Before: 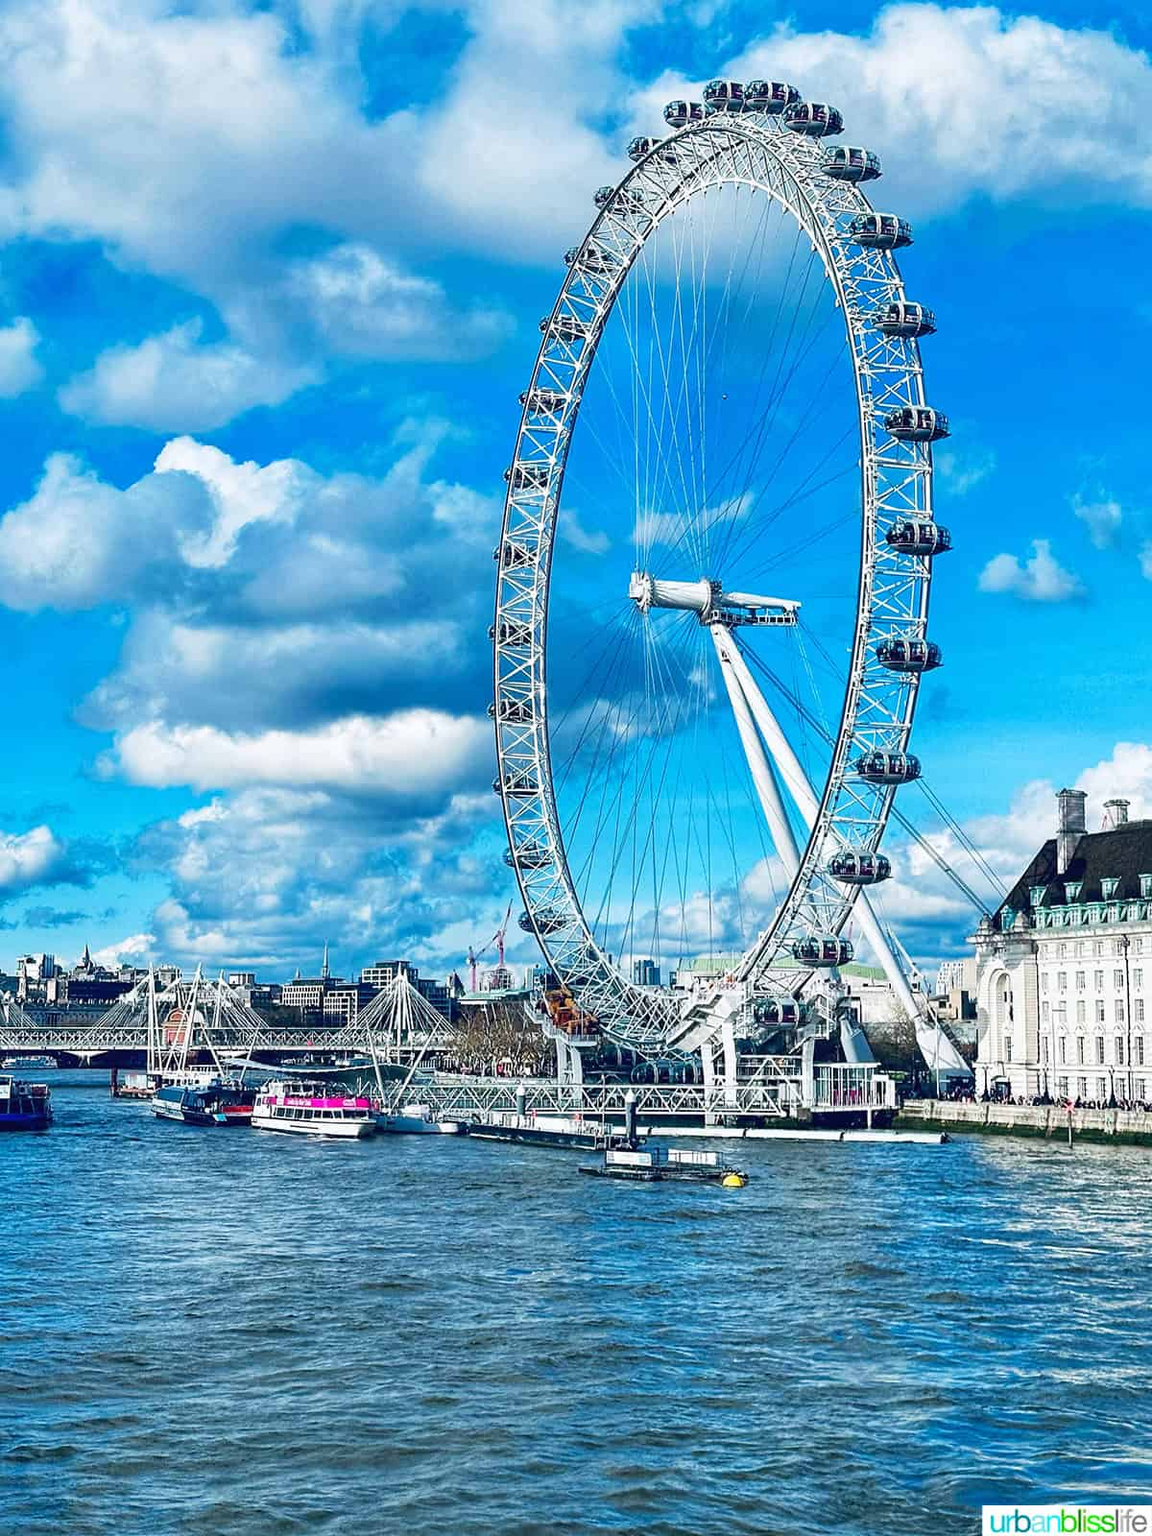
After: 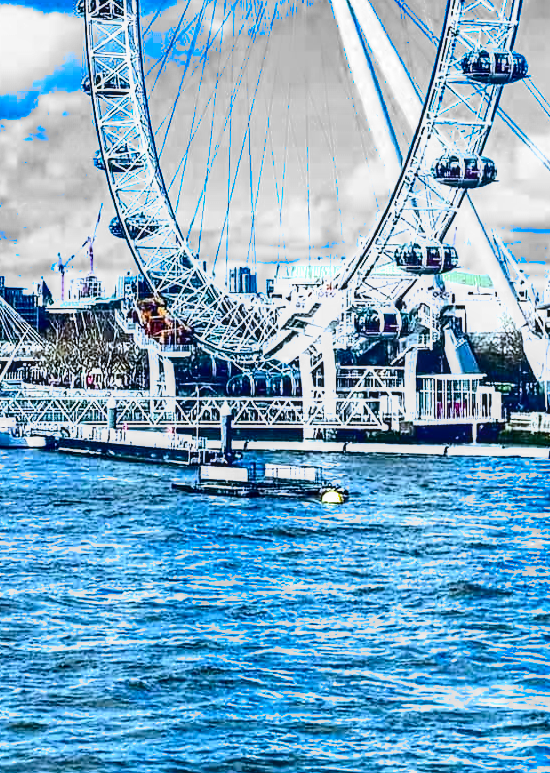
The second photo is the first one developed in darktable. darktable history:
crop: left 35.976%, top 45.819%, right 18.162%, bottom 5.807%
local contrast: on, module defaults
exposure: exposure 0.657 EV, compensate highlight preservation false
white balance: red 0.924, blue 1.095
filmic rgb: middle gray luminance 18.42%, black relative exposure -11.45 EV, white relative exposure 2.55 EV, threshold 6 EV, target black luminance 0%, hardness 8.41, latitude 99%, contrast 1.084, shadows ↔ highlights balance 0.505%, add noise in highlights 0, preserve chrominance max RGB, color science v3 (2019), use custom middle-gray values true, iterations of high-quality reconstruction 0, contrast in highlights soft, enable highlight reconstruction true
contrast brightness saturation: contrast 0.32, brightness -0.08, saturation 0.17
